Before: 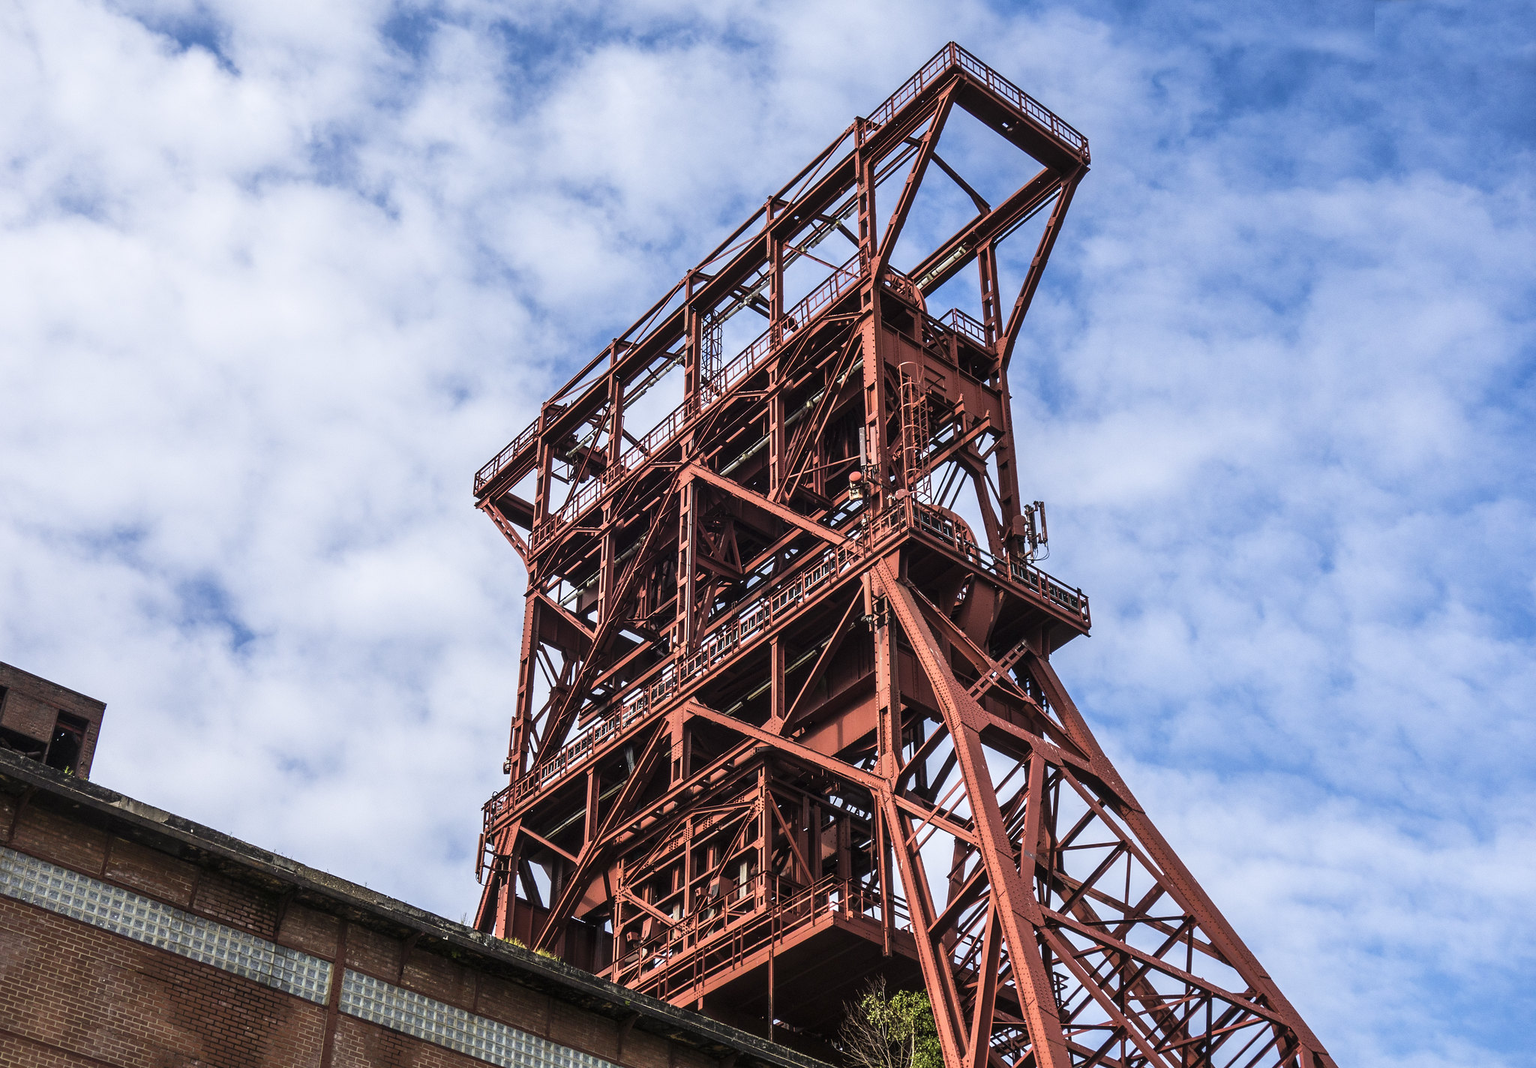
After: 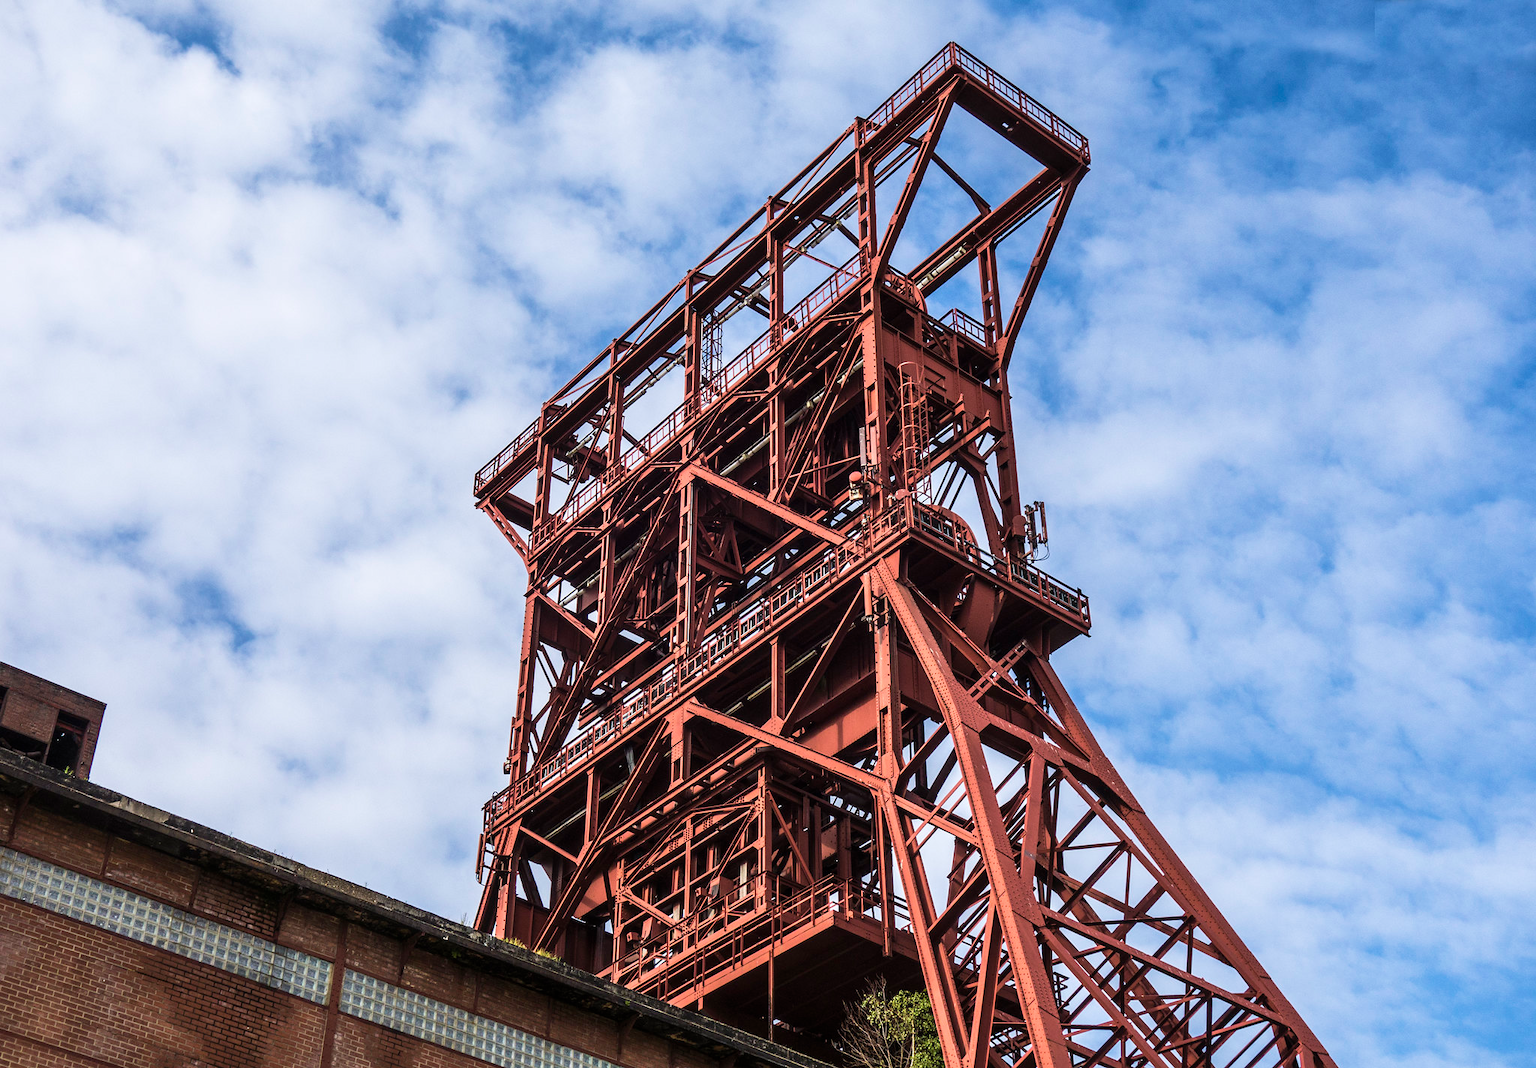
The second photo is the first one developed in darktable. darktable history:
velvia: strength 14.55%
